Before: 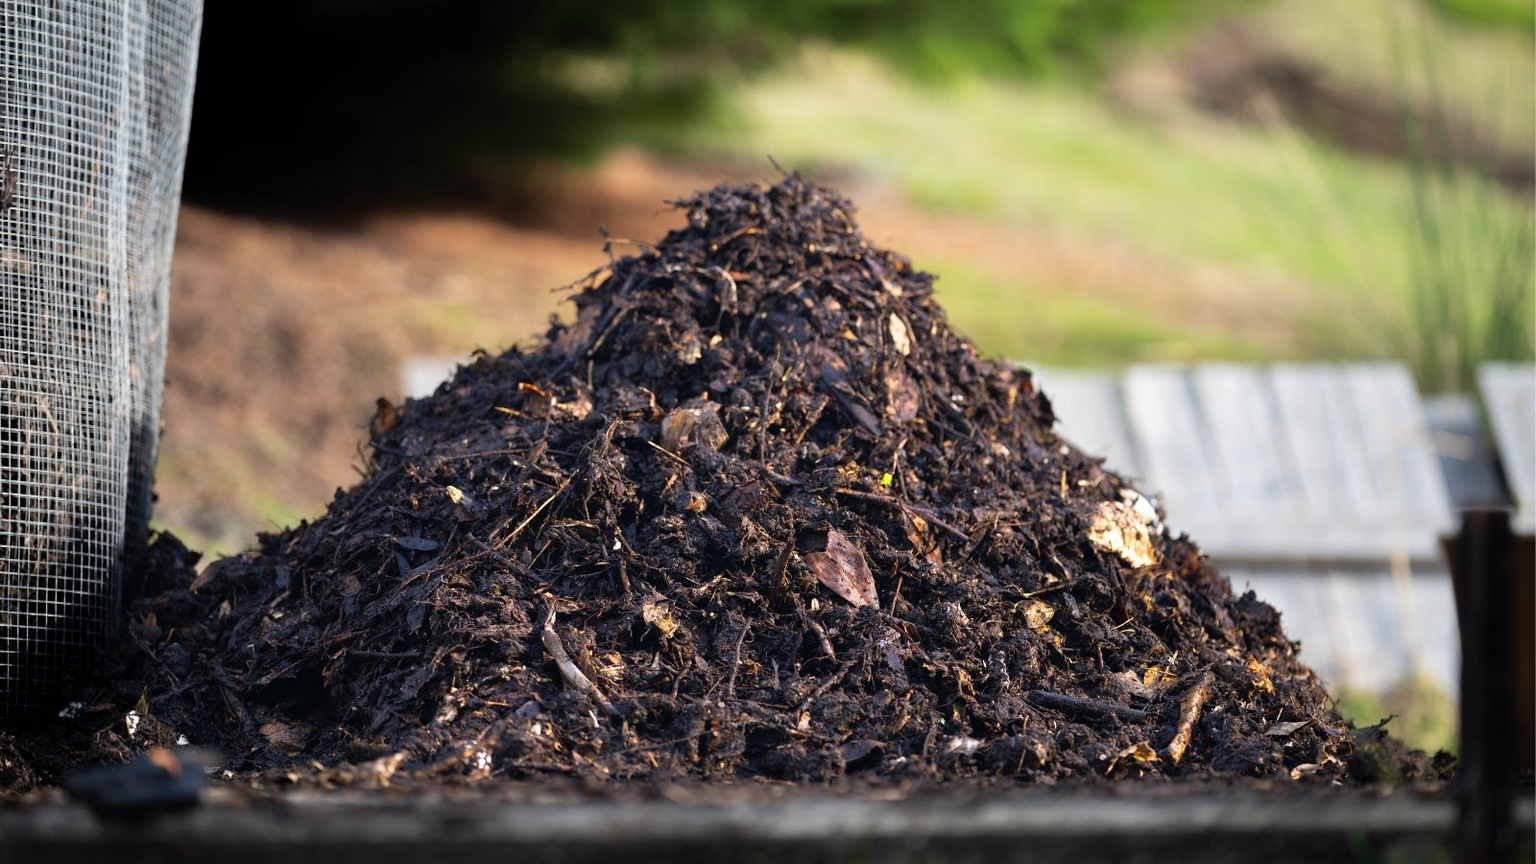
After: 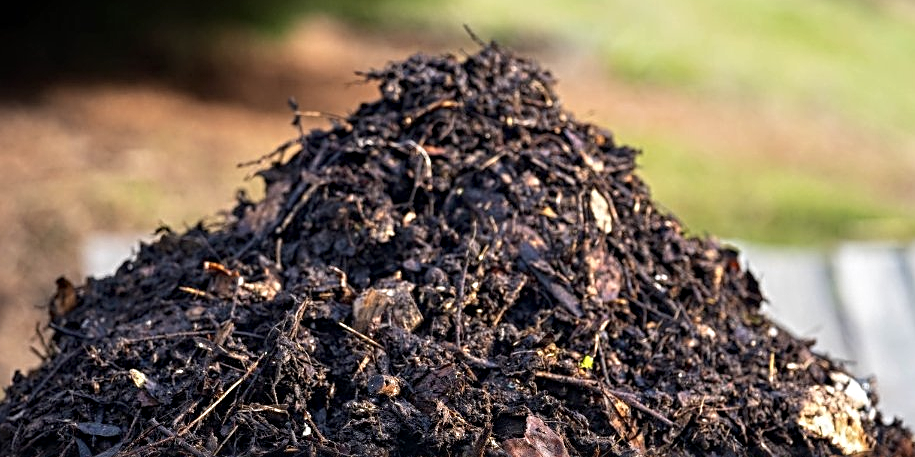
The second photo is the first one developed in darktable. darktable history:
crop: left 21%, top 15.292%, right 21.803%, bottom 33.893%
sharpen: radius 3.993
local contrast: detail 130%
